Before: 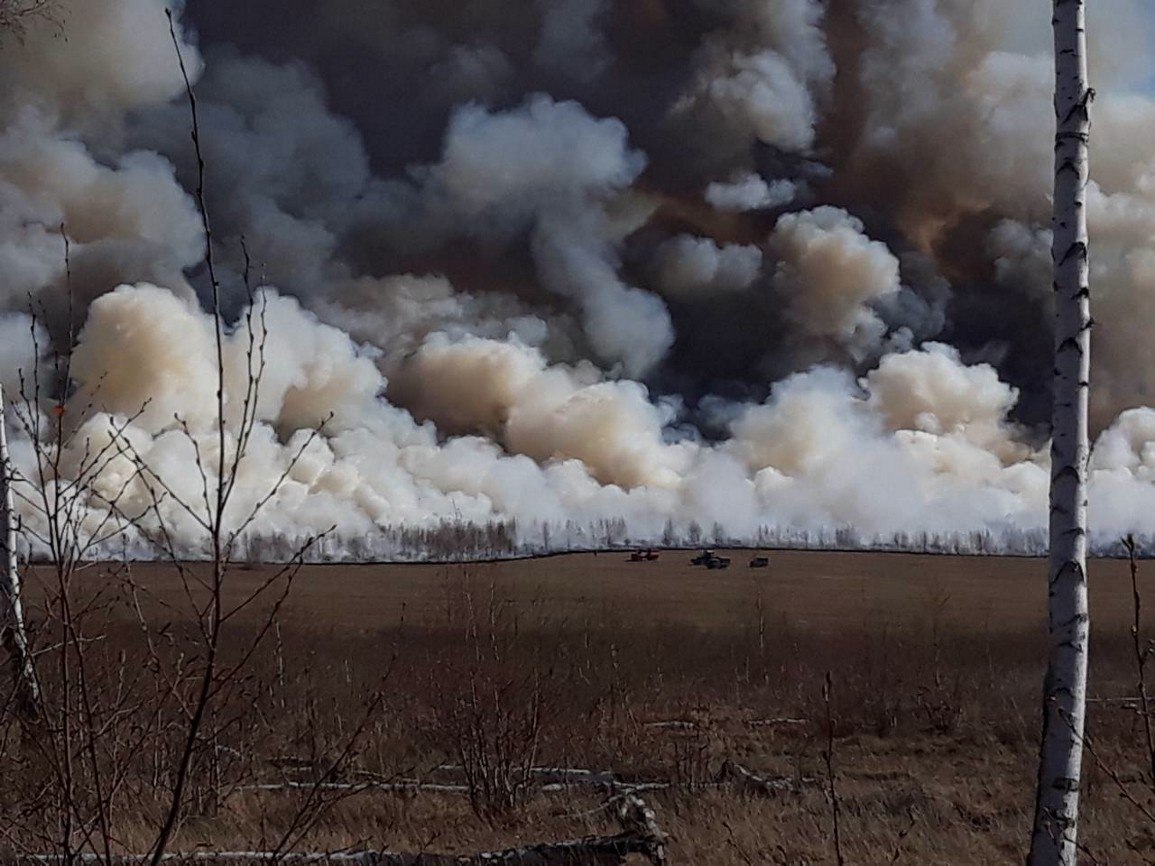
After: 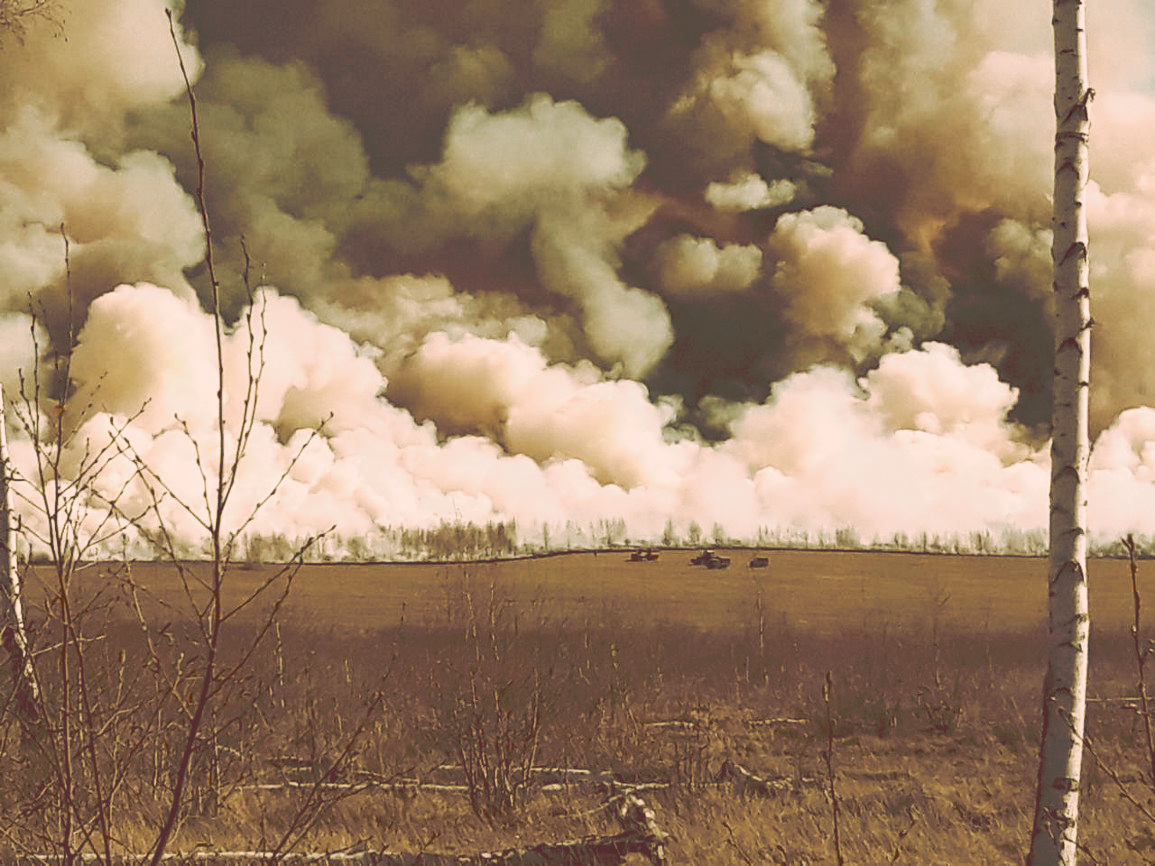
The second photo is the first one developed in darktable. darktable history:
tone curve: curves: ch0 [(0, 0) (0.003, 0.202) (0.011, 0.205) (0.025, 0.222) (0.044, 0.258) (0.069, 0.298) (0.1, 0.321) (0.136, 0.333) (0.177, 0.38) (0.224, 0.439) (0.277, 0.51) (0.335, 0.594) (0.399, 0.675) (0.468, 0.743) (0.543, 0.805) (0.623, 0.861) (0.709, 0.905) (0.801, 0.931) (0.898, 0.941) (1, 1)], preserve colors none
color look up table: target L [76.2, 76.56, 95.02, 72.95, 66.19, 73.95, 75.42, 66.79, 47.09, 60.37, 52.02, 42.9, 28.92, 25.39, 201.28, 94.21, 74.58, 69.95, 63.72, 46.23, 56.21, 56.87, 45.9, 27.43, 29.31, 25.47, 17.18, 1.847, 87.2, 84.53, 69.57, 56.04, 57.63, 47.36, 44.97, 45.4, 25.39, 16.23, 33.79, 27.12, 2.056, 96.1, 91.25, 96.87, 75.5, 62.15, 62.45, 53.03, 18.98], target a [44.27, 1.979, -54.89, -4.169, 6.724, -6.434, -4.037, -4.936, -33.58, 3.936, -7.679, -5.676, -17.2, 2.473, 0, -38.77, 9.165, 2.481, 15.3, 8.668, 16.55, 8.744, 26.55, 45.52, 19.37, 24.27, 12.68, 11.75, -17.61, 35.3, 19.61, 18.63, 9.058, 1.876, 32.3, 21.25, 42.28, 45.02, 13.2, 4.282, 3.228, -42.17, -40.31, 8.935, 6.867, -11.36, -11.78, 0.988, -12.01], target b [0.379, 38.89, 80.56, 46.69, 4.114, 29.85, 42.31, 28.06, 39.22, 40.27, 35.78, 24.37, 42.93, 42.85, -0.001, 53.11, 26.48, 48.42, 16.42, 47.02, 37.14, 30.73, 31.94, 13.95, 45.73, 20.54, 28.92, 2.946, 13.86, 28.57, 8.447, -15.85, 16.57, -23.37, -27.01, -9.276, 13.61, -8.064, 13.11, 22.69, -0.522, 29.55, 25.53, 25.39, 11.24, -7.964, 17.6, -1.347, 19.9], num patches 49
